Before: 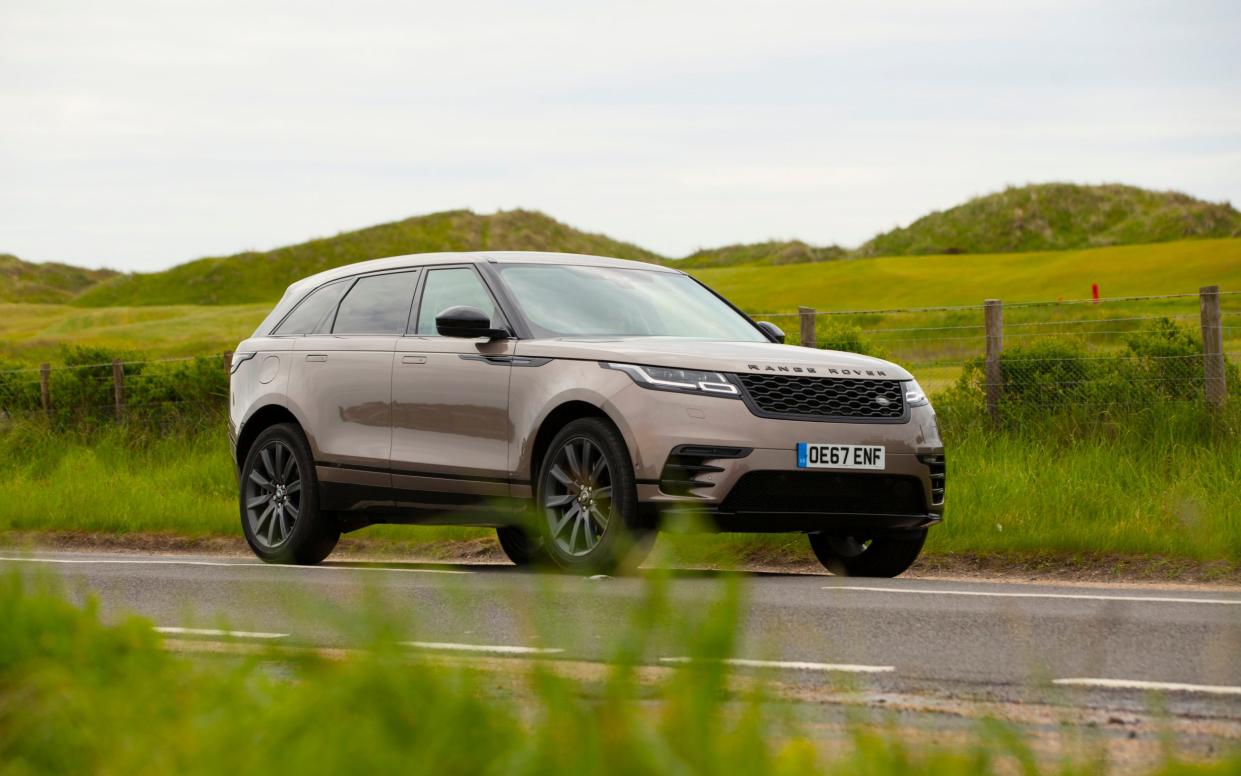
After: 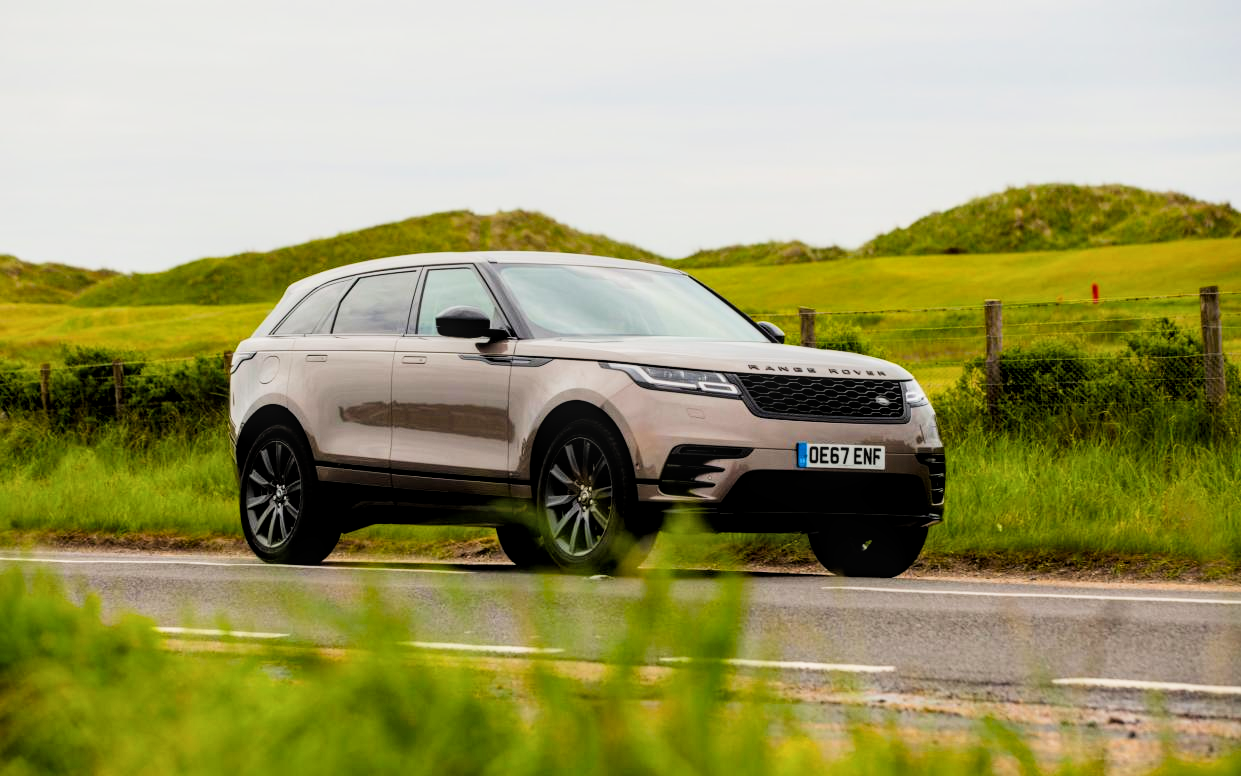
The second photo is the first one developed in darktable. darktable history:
local contrast: on, module defaults
exposure: black level correction 0, exposure 0.3 EV, compensate highlight preservation false
color balance rgb: perceptual saturation grading › global saturation 20%, global vibrance 20%
filmic rgb: black relative exposure -5 EV, hardness 2.88, contrast 1.4, highlights saturation mix -30%
